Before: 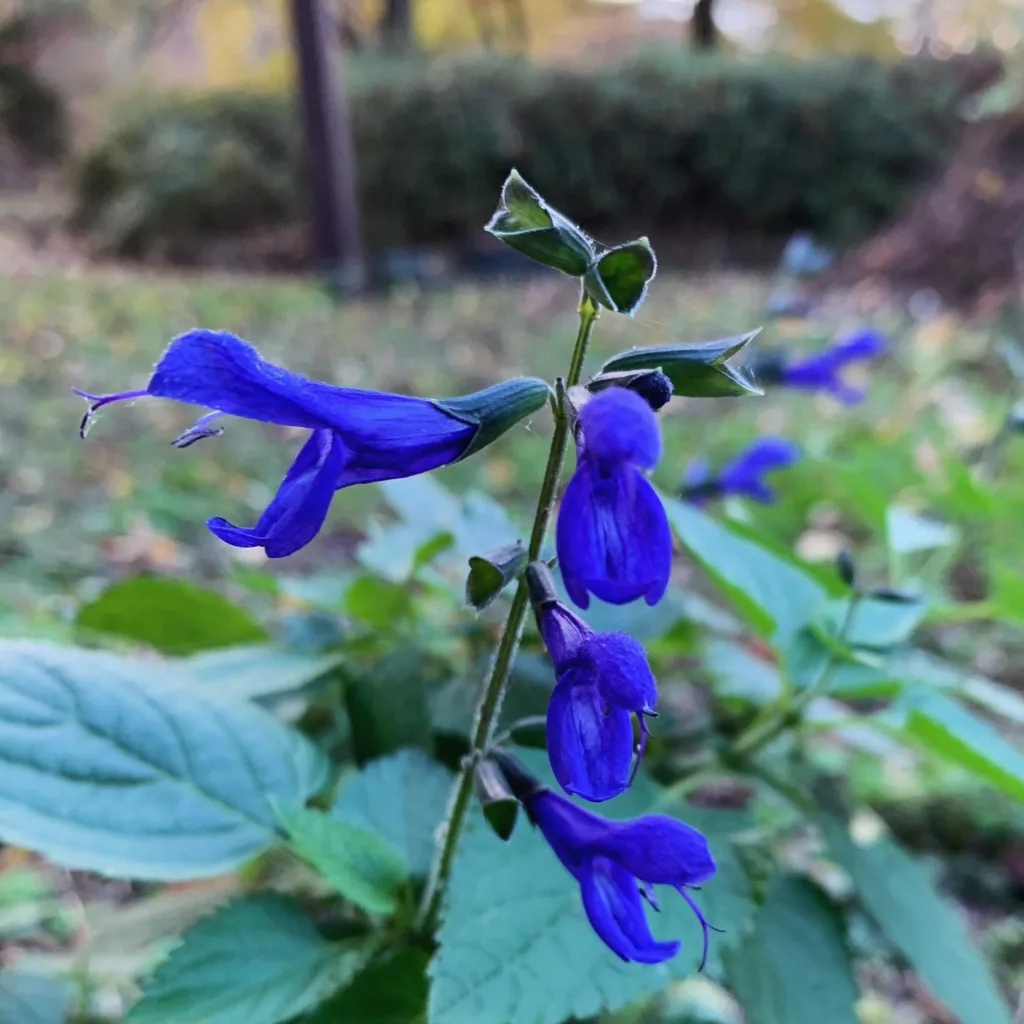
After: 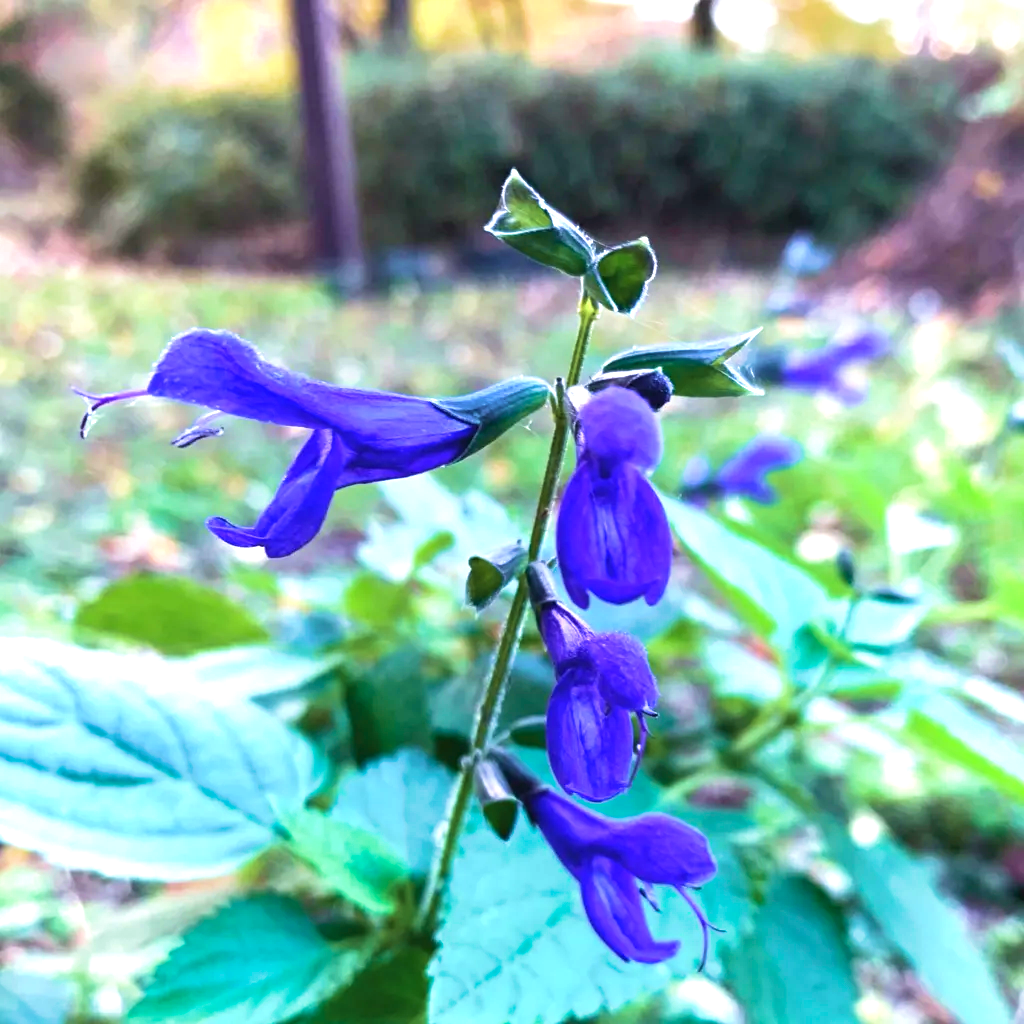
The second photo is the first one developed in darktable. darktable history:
velvia: strength 50%
exposure: black level correction 0, exposure 1.2 EV, compensate exposure bias true, compensate highlight preservation false
